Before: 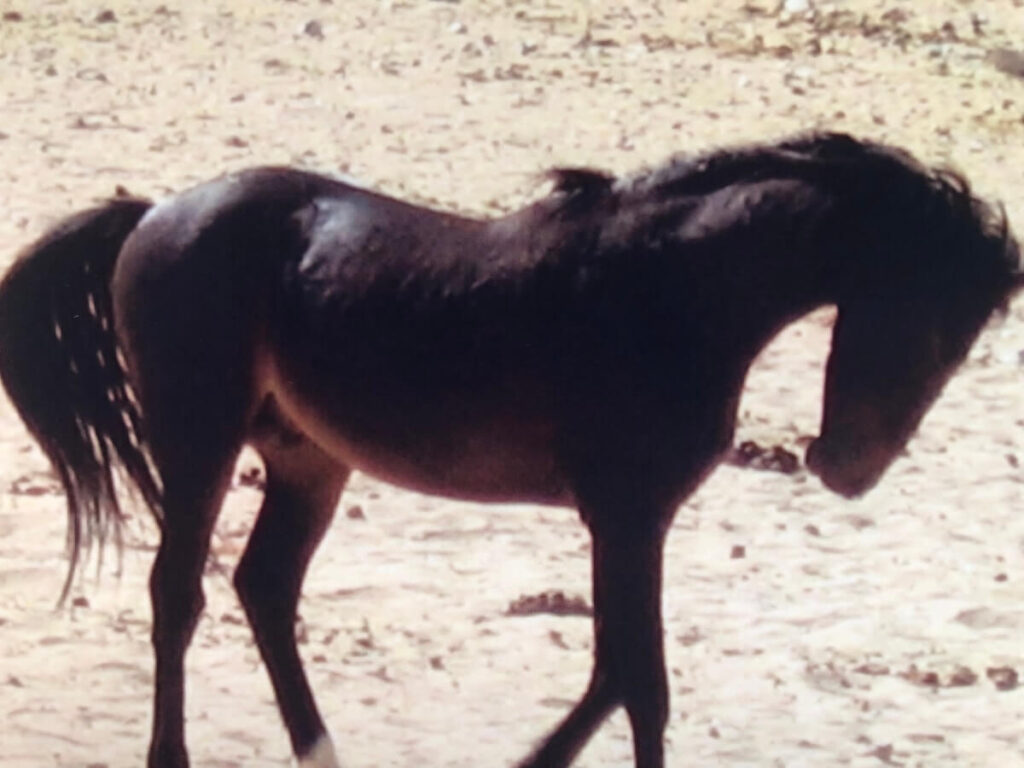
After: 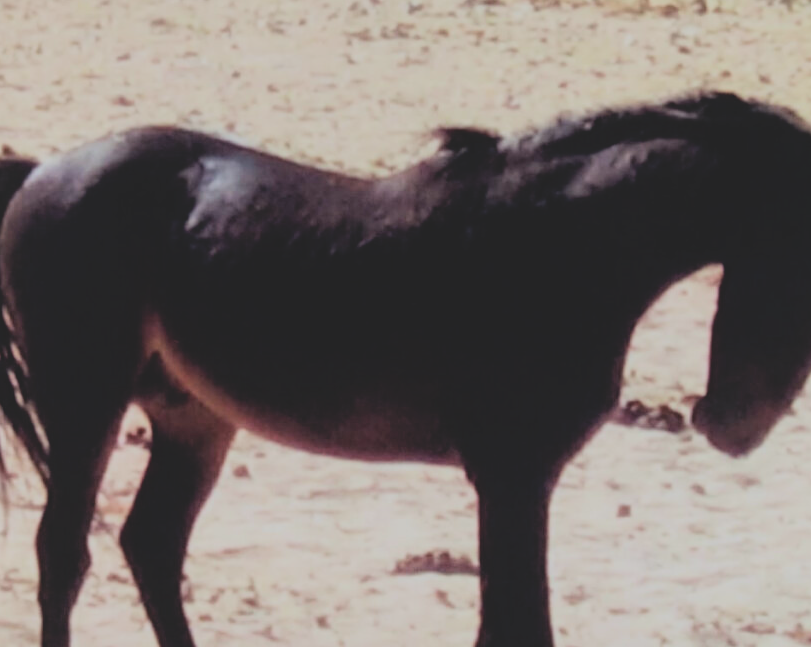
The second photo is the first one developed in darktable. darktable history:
filmic rgb: black relative exposure -16 EV, white relative exposure 6.29 EV, hardness 5.1, contrast 1.35
crop: left 11.225%, top 5.381%, right 9.565%, bottom 10.314%
contrast brightness saturation: contrast -0.28
